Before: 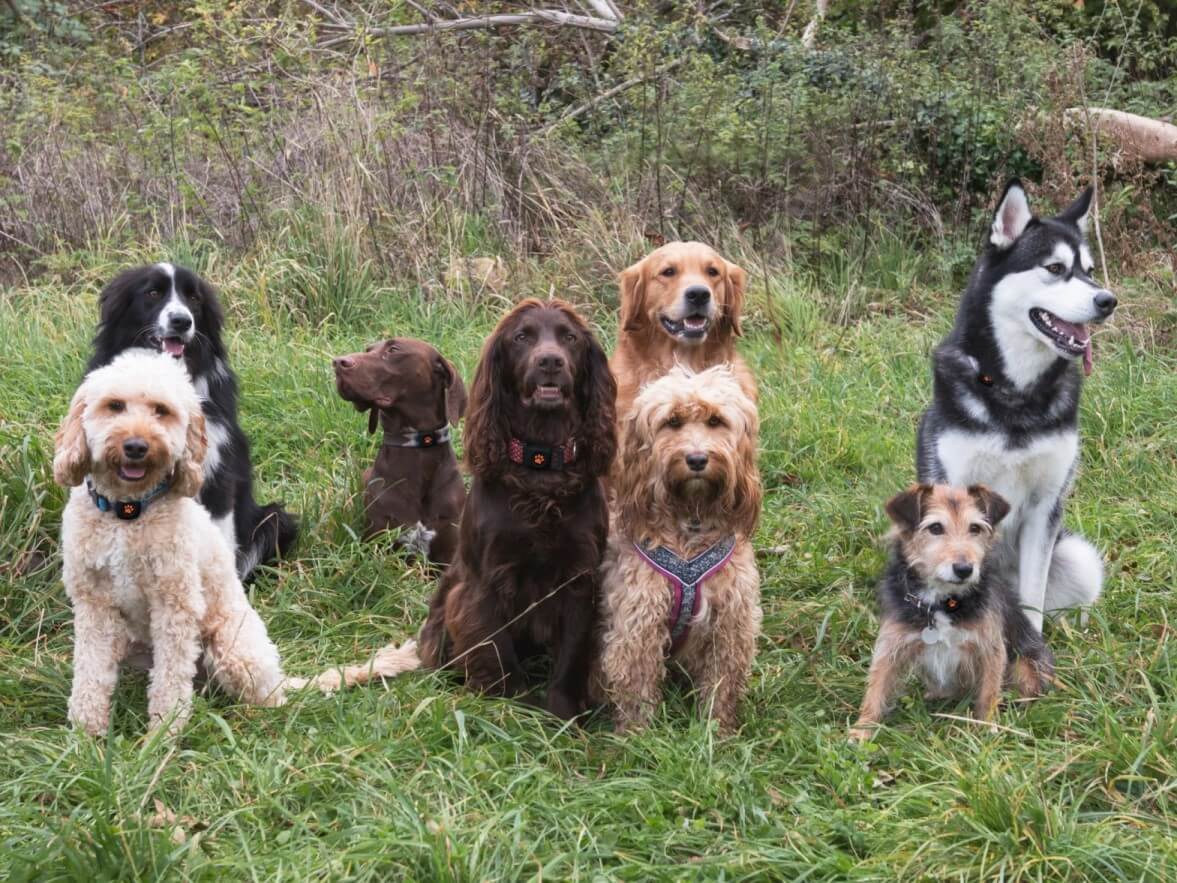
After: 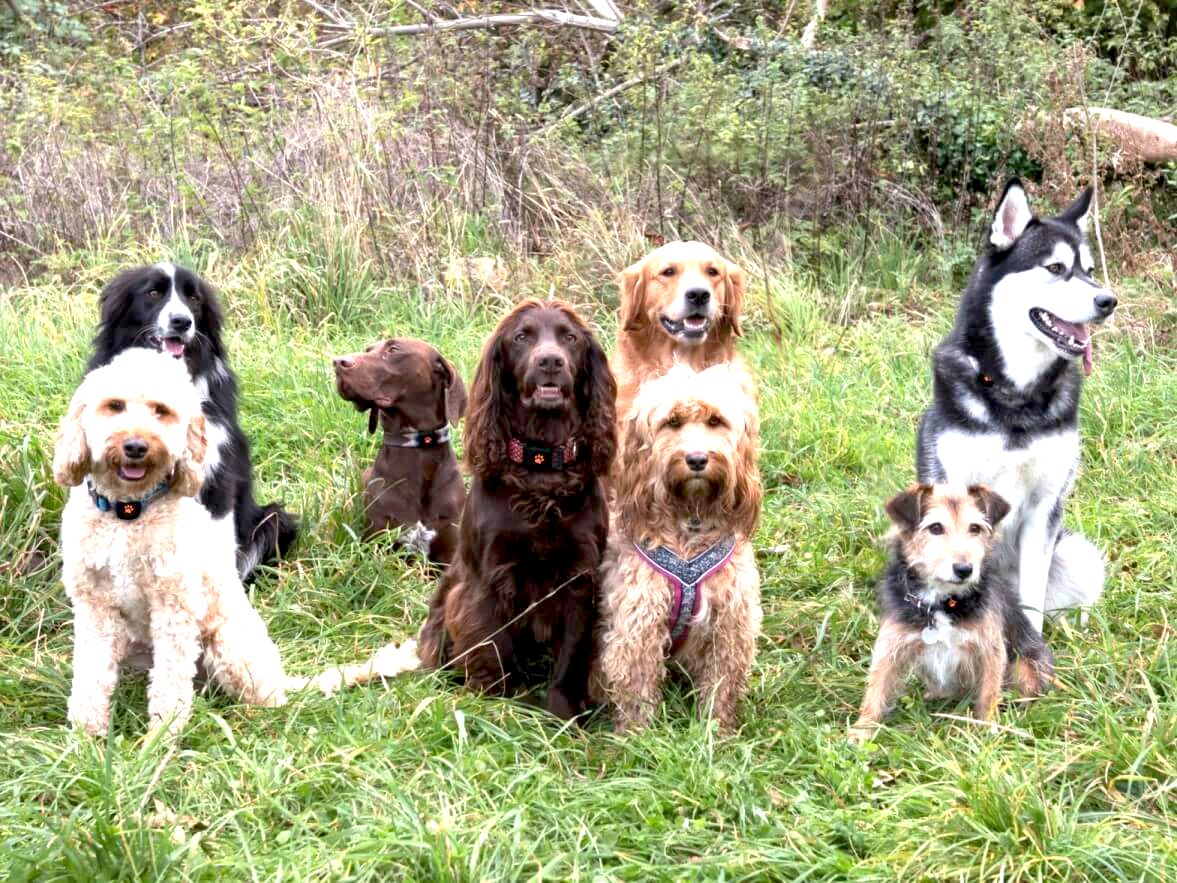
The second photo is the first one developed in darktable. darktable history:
exposure: black level correction 0.011, exposure 1.085 EV, compensate highlight preservation false
